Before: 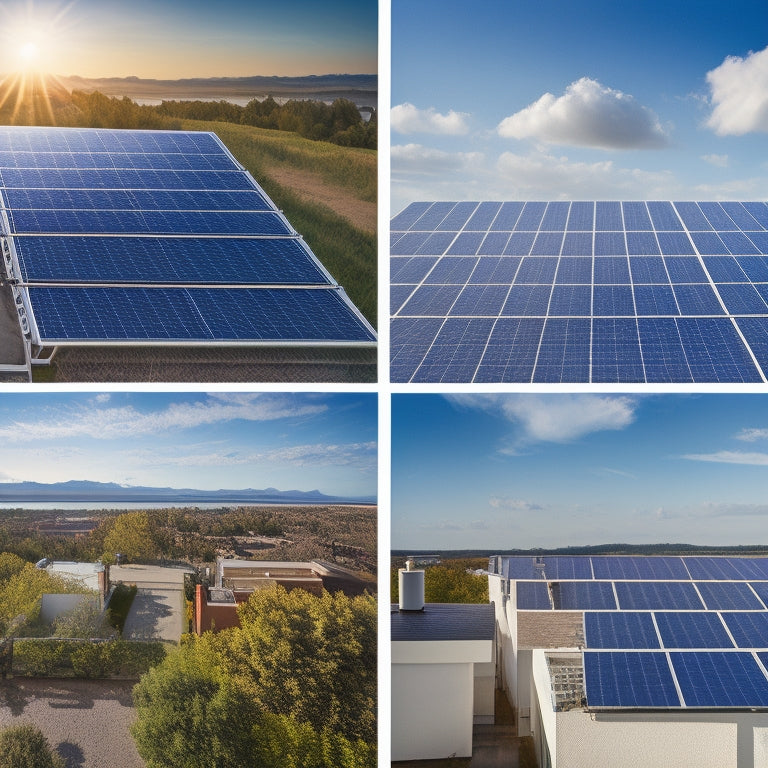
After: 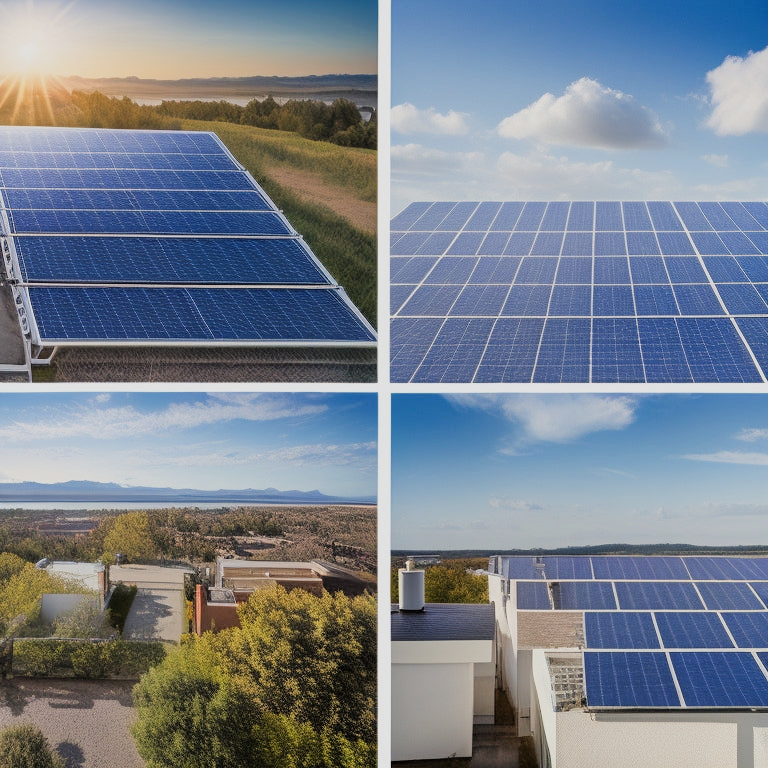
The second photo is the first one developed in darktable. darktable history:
tone equalizer: -8 EV -0.455 EV, -7 EV -0.356 EV, -6 EV -0.367 EV, -5 EV -0.21 EV, -3 EV 0.229 EV, -2 EV 0.342 EV, -1 EV 0.368 EV, +0 EV 0.426 EV
filmic rgb: black relative exposure -7.65 EV, white relative exposure 4.56 EV, hardness 3.61
